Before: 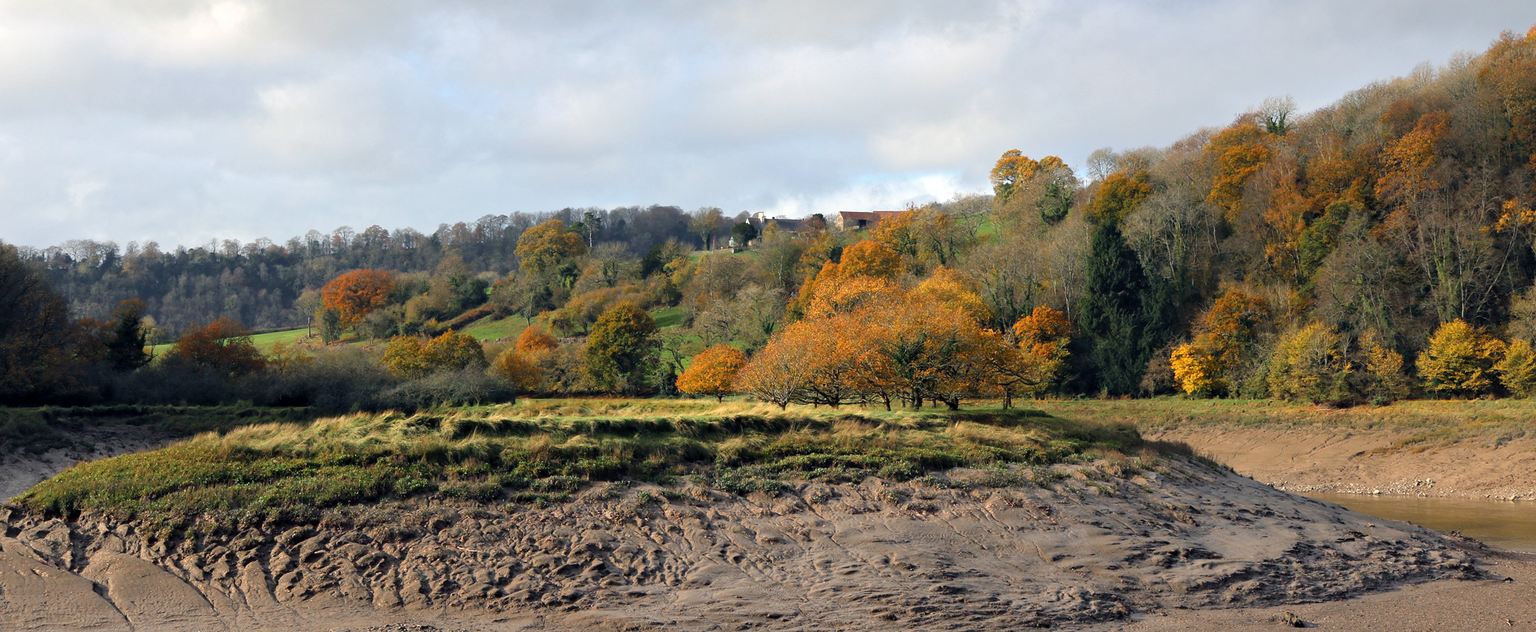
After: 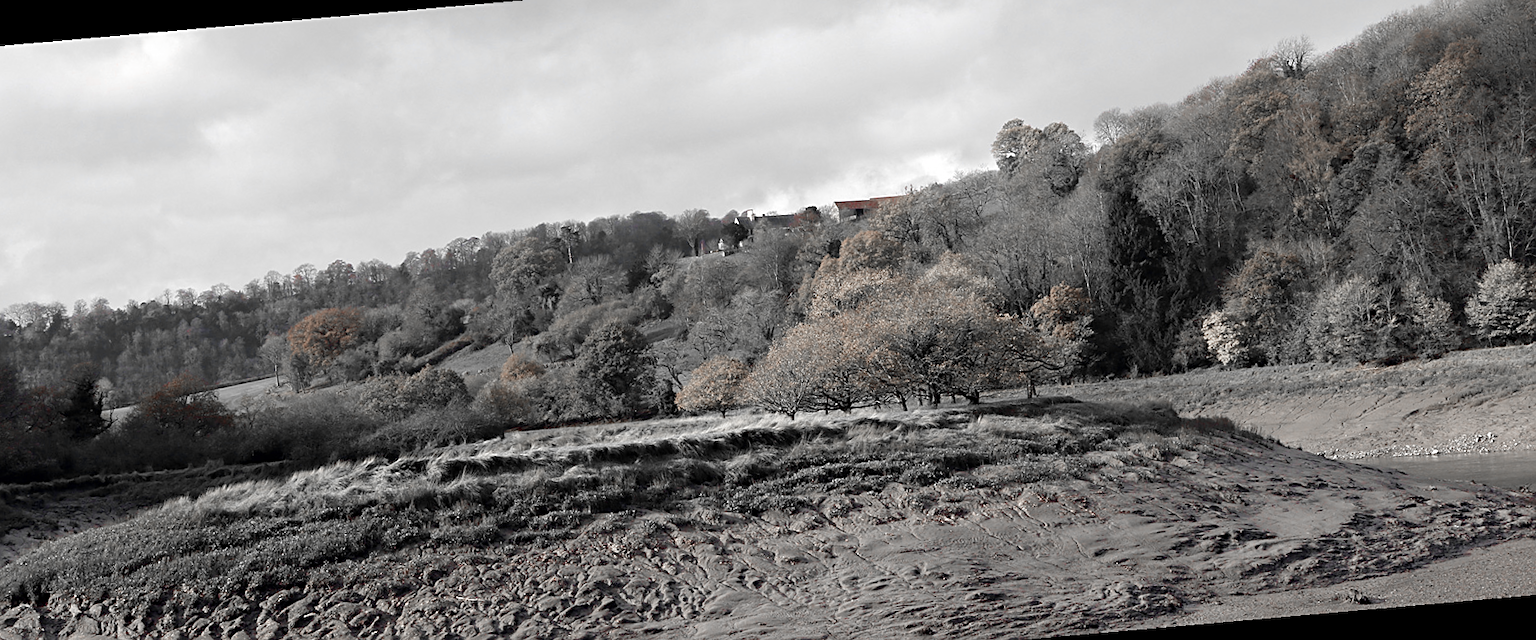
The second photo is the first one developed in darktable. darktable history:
color zones: curves: ch0 [(0, 0.278) (0.143, 0.5) (0.286, 0.5) (0.429, 0.5) (0.571, 0.5) (0.714, 0.5) (0.857, 0.5) (1, 0.5)]; ch1 [(0, 1) (0.143, 0.165) (0.286, 0) (0.429, 0) (0.571, 0) (0.714, 0) (0.857, 0.5) (1, 0.5)]; ch2 [(0, 0.508) (0.143, 0.5) (0.286, 0.5) (0.429, 0.5) (0.571, 0.5) (0.714, 0.5) (0.857, 0.5) (1, 0.5)]
rotate and perspective: rotation -5°, crop left 0.05, crop right 0.952, crop top 0.11, crop bottom 0.89
sharpen: on, module defaults
white balance: emerald 1
